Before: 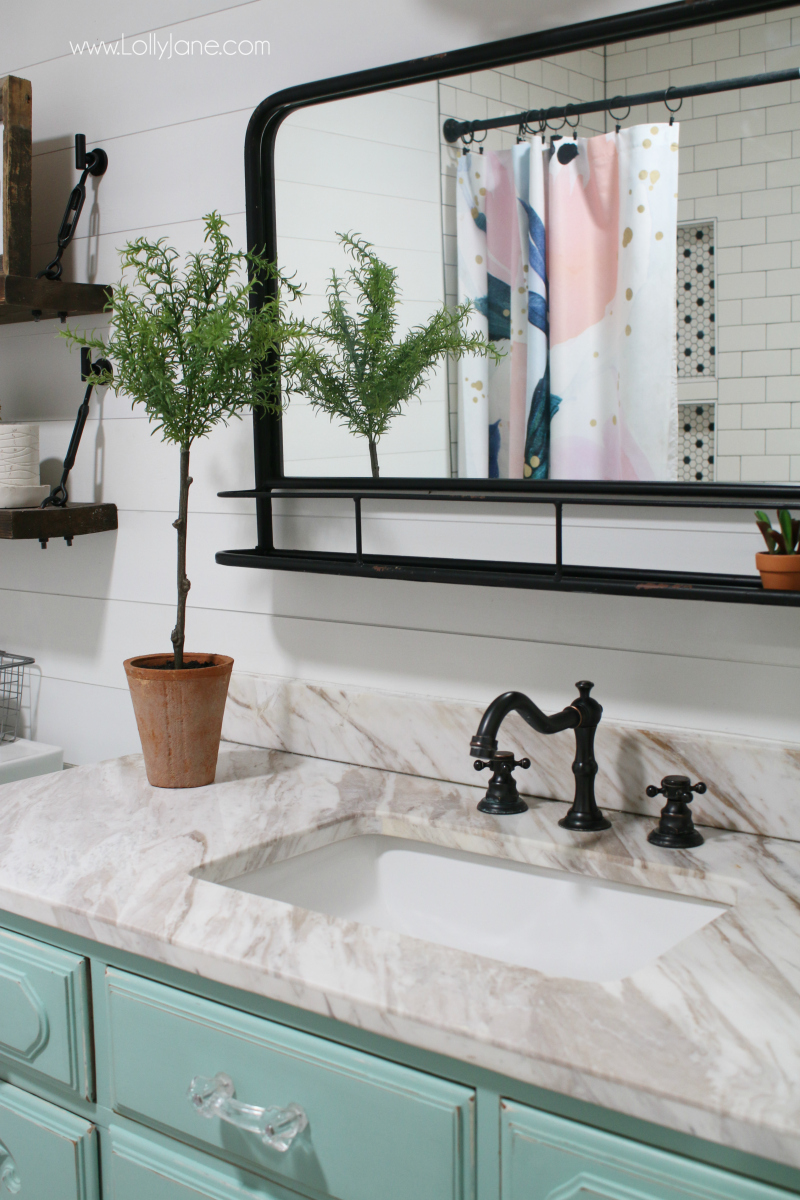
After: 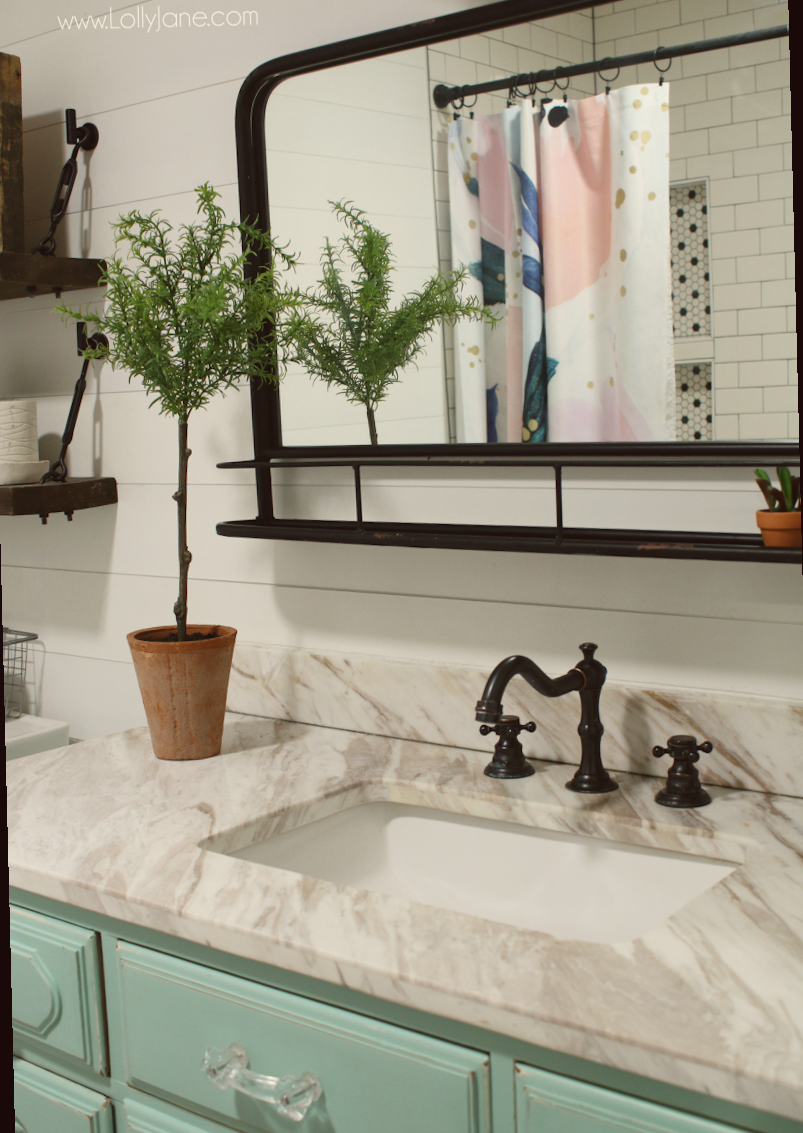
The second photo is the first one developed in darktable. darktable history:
color balance: lift [1.005, 1.002, 0.998, 0.998], gamma [1, 1.021, 1.02, 0.979], gain [0.923, 1.066, 1.056, 0.934]
rotate and perspective: rotation -1.42°, crop left 0.016, crop right 0.984, crop top 0.035, crop bottom 0.965
